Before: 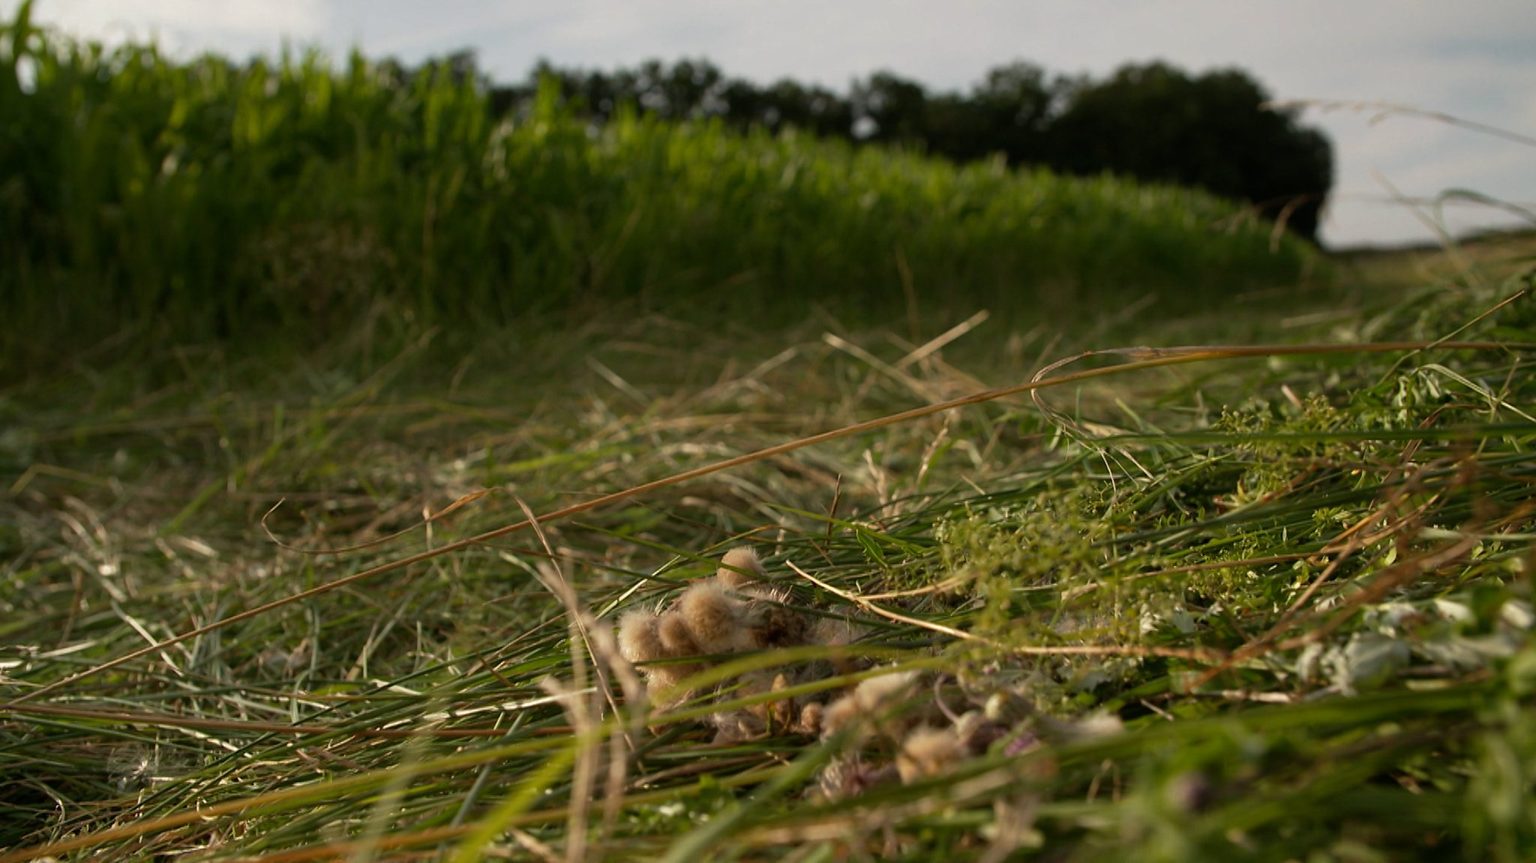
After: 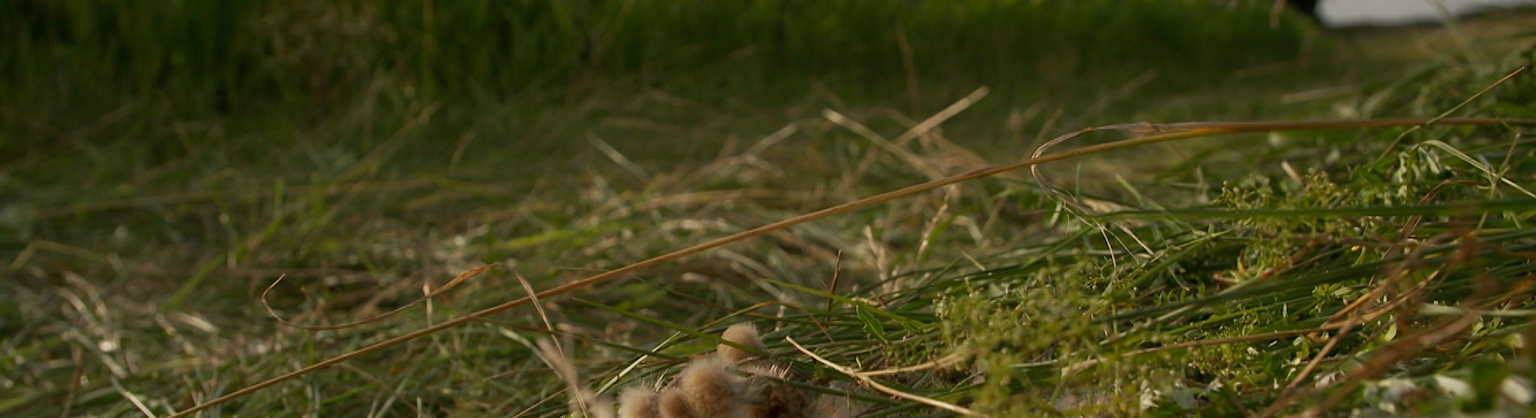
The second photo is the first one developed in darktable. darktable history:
crop and rotate: top 25.984%, bottom 25.487%
tone equalizer: -8 EV 0.268 EV, -7 EV 0.434 EV, -6 EV 0.442 EV, -5 EV 0.28 EV, -3 EV -0.244 EV, -2 EV -0.422 EV, -1 EV -0.437 EV, +0 EV -0.251 EV
